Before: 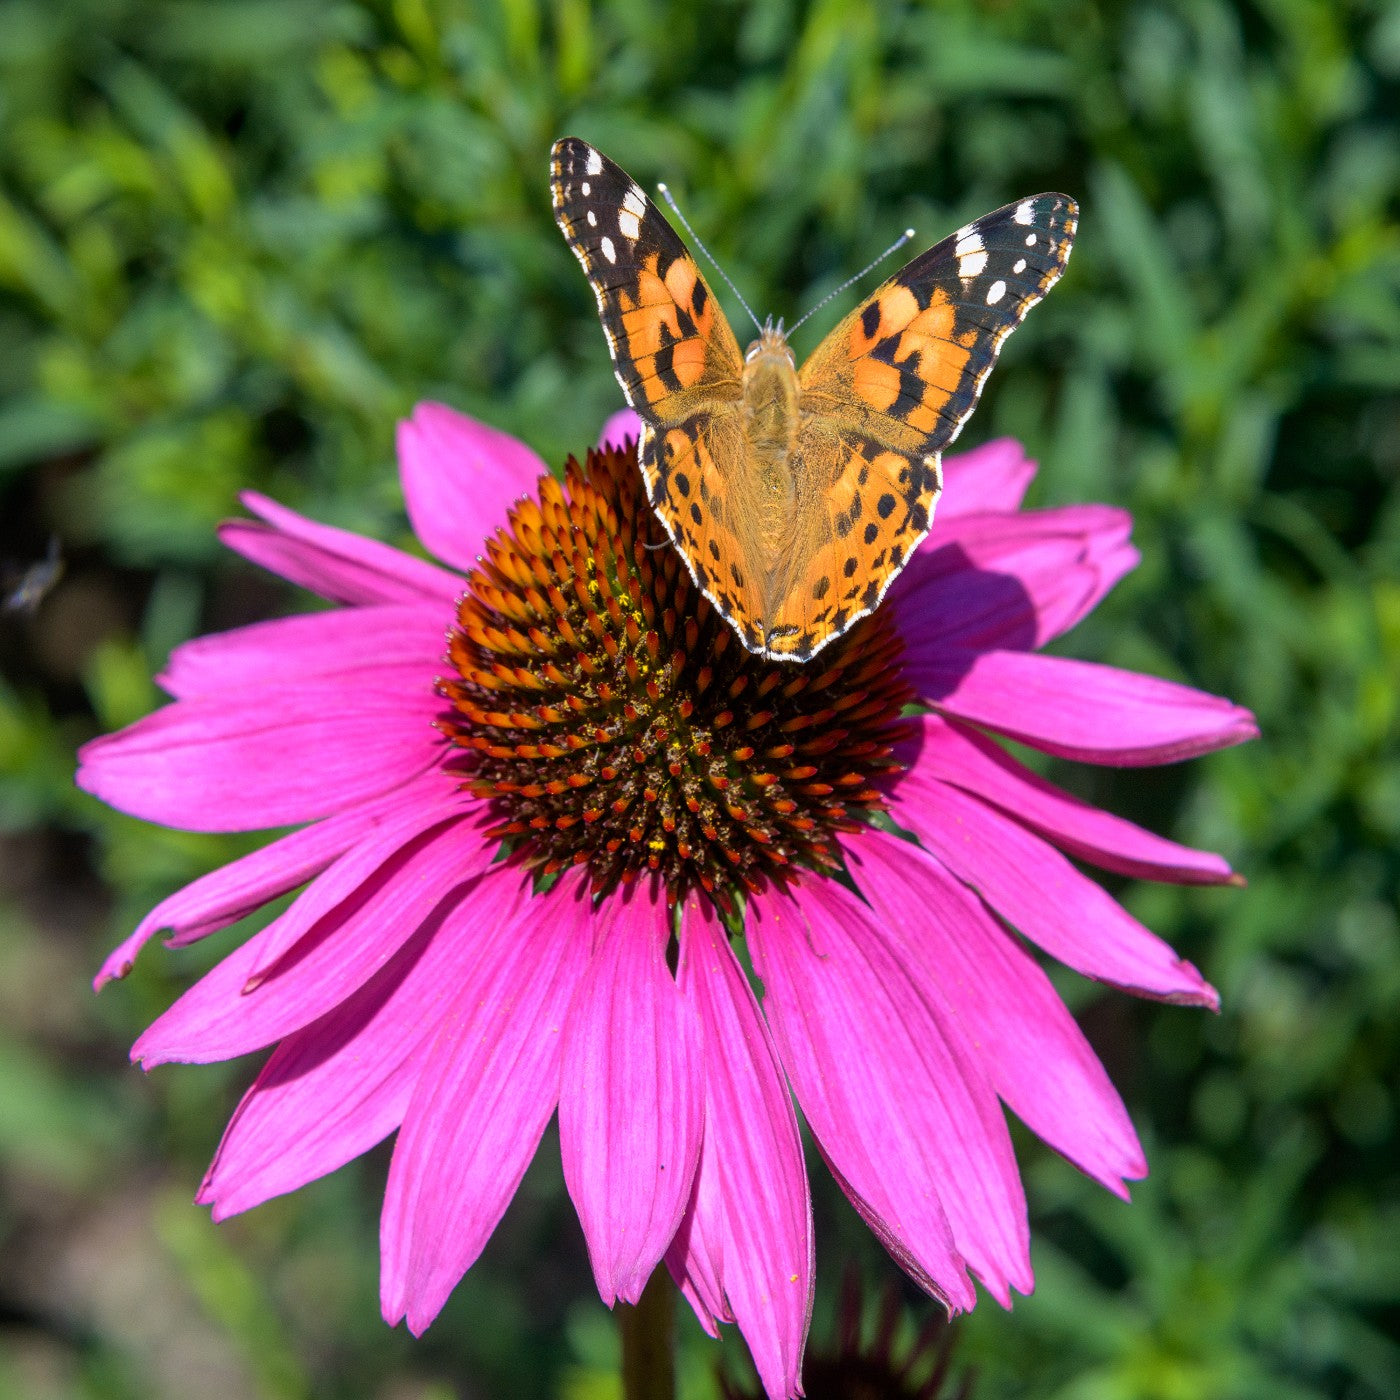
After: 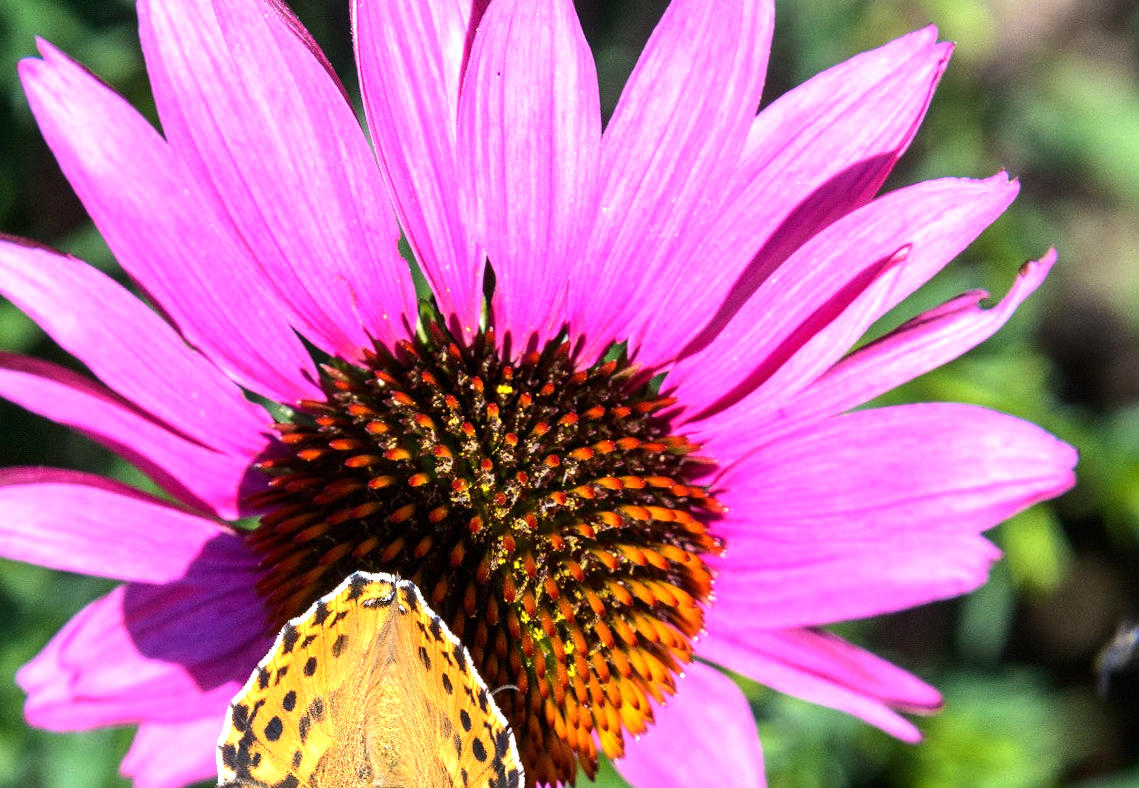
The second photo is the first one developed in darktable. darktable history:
orientation "rotate by 180 degrees": orientation rotate 180°
crop: left 18.38%, top 11.092%, right 2.134%, bottom 33.217%
rotate and perspective: lens shift (vertical) 0.048, lens shift (horizontal) -0.024, automatic cropping off
tone equalizer "contrast tone curve: medium": -8 EV -0.75 EV, -7 EV -0.7 EV, -6 EV -0.6 EV, -5 EV -0.4 EV, -3 EV 0.4 EV, -2 EV 0.6 EV, -1 EV 0.7 EV, +0 EV 0.75 EV, edges refinement/feathering 500, mask exposure compensation -1.57 EV, preserve details no
exposure: exposure 0.515 EV
